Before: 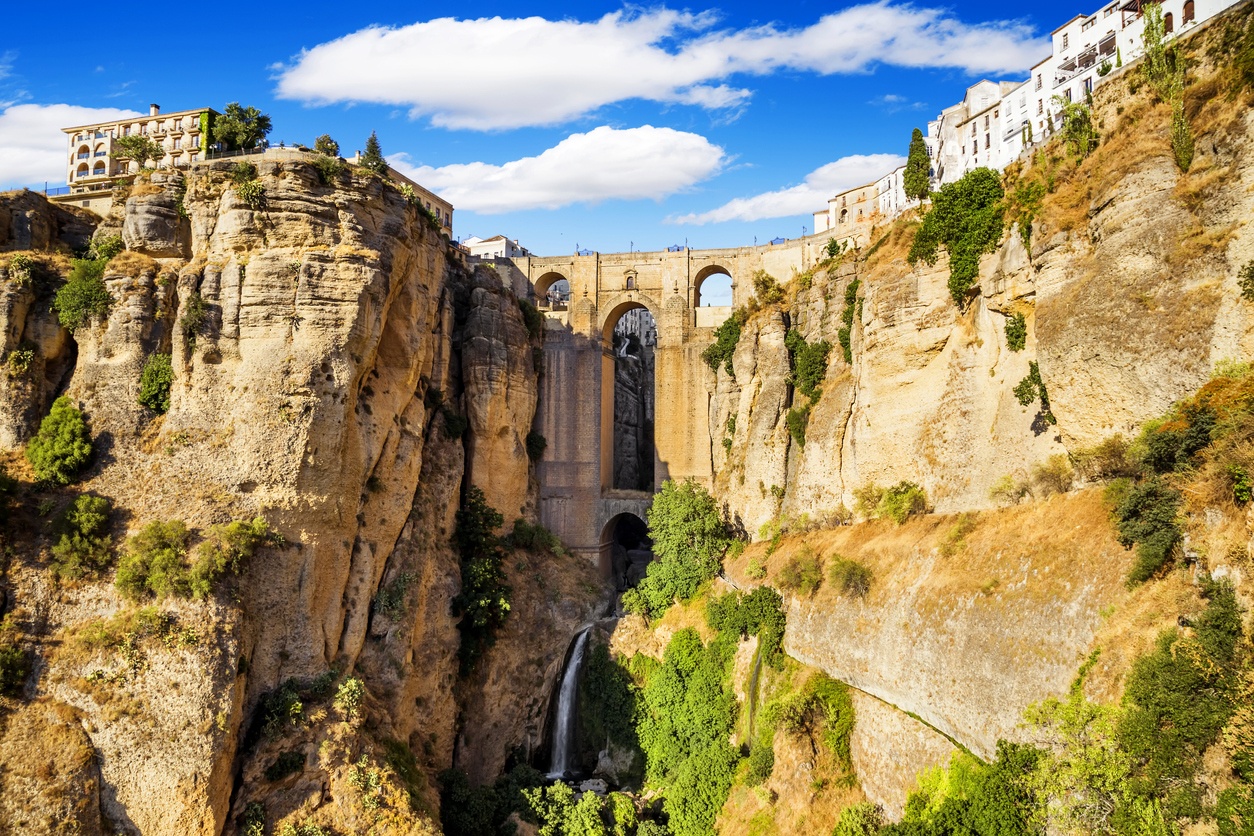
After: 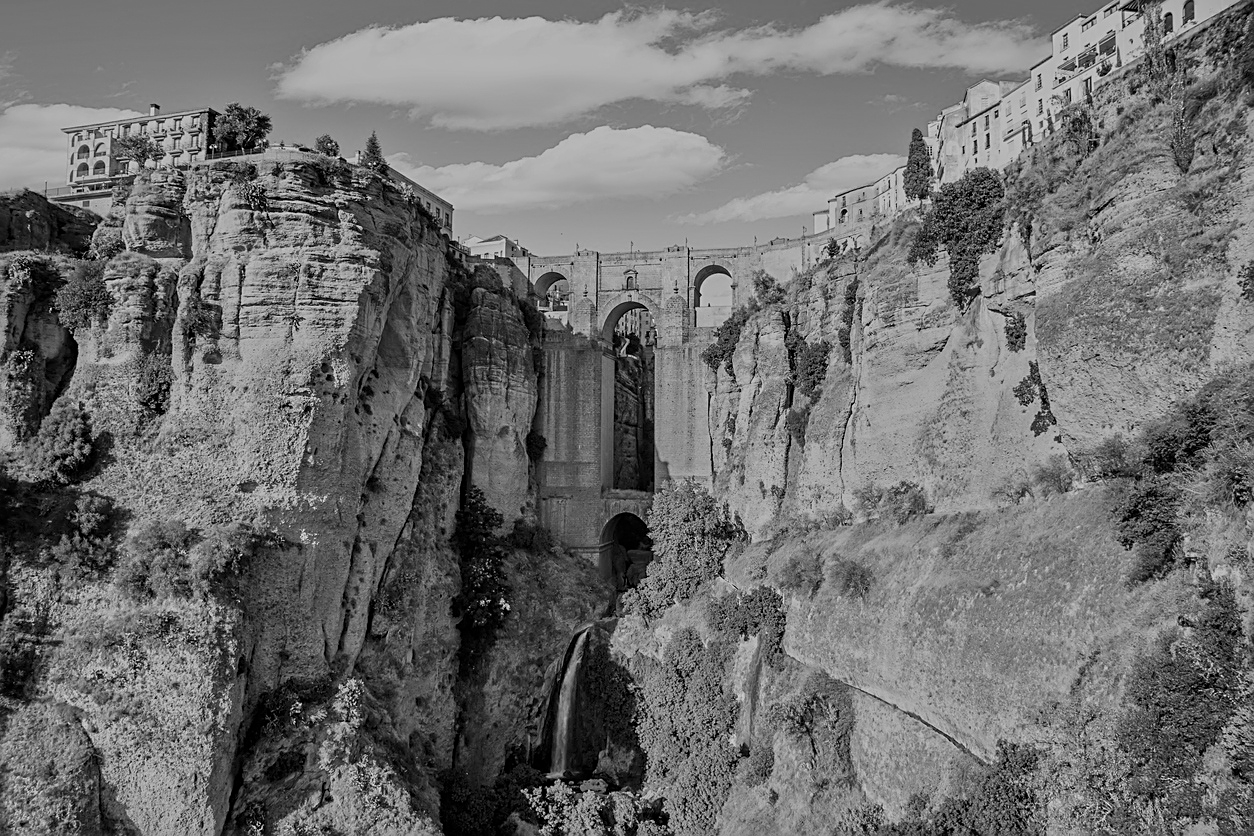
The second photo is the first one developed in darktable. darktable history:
color calibration: output gray [0.31, 0.36, 0.33, 0], gray › normalize channels true, illuminant same as pipeline (D50), adaptation XYZ, x 0.346, y 0.359, gamut compression 0
tone equalizer: -8 EV -0.002 EV, -7 EV 0.005 EV, -6 EV -0.008 EV, -5 EV 0.007 EV, -4 EV -0.042 EV, -3 EV -0.233 EV, -2 EV -0.662 EV, -1 EV -0.983 EV, +0 EV -0.969 EV, smoothing diameter 2%, edges refinement/feathering 20, mask exposure compensation -1.57 EV, filter diffusion 5
sharpen: on, module defaults
